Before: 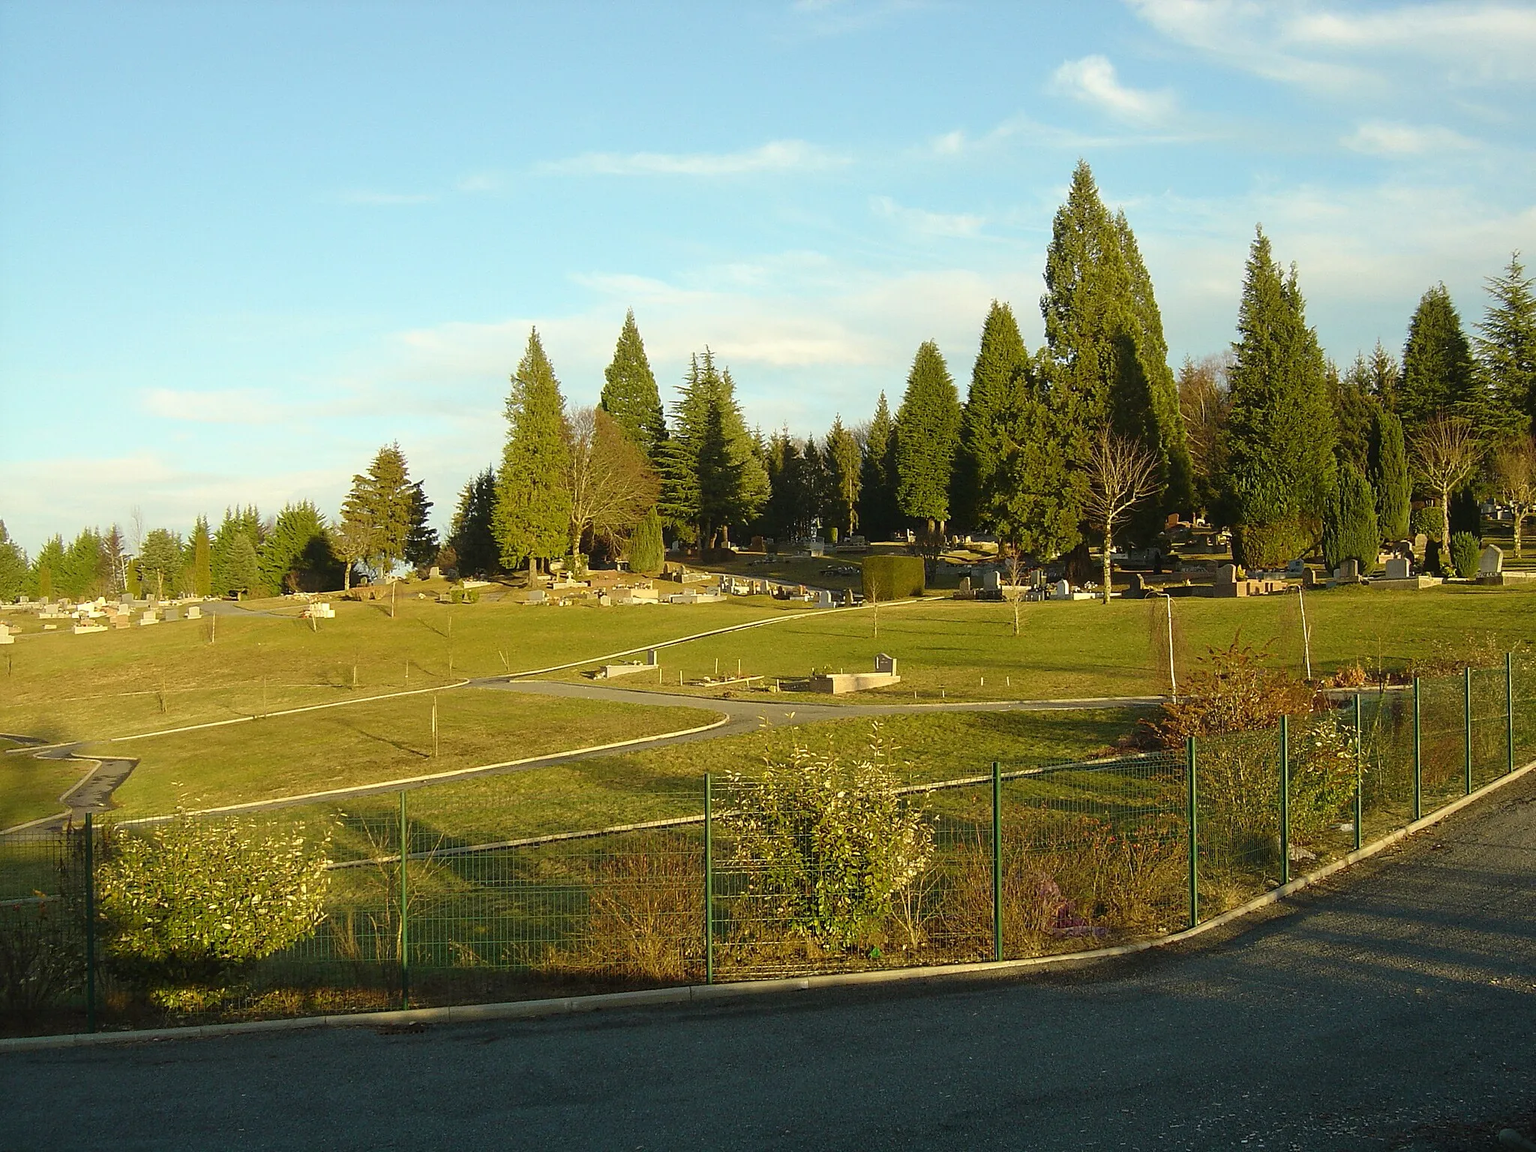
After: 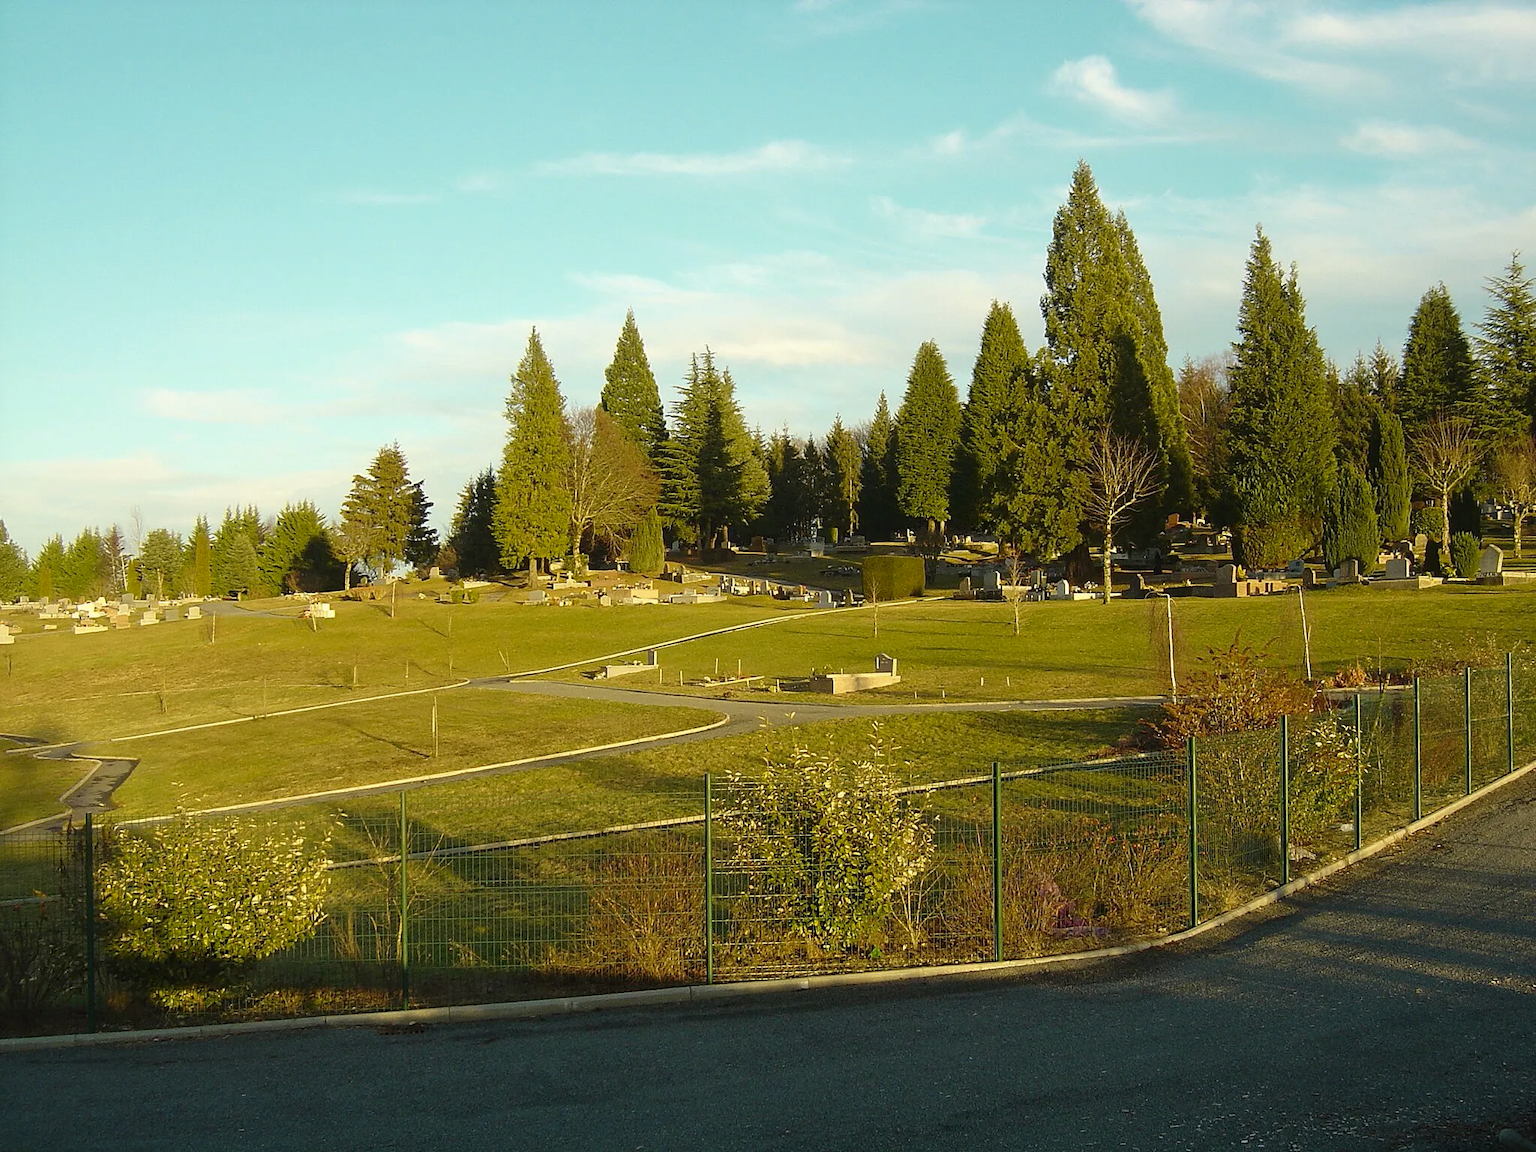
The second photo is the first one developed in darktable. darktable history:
color zones: curves: ch0 [(0.254, 0.492) (0.724, 0.62)]; ch1 [(0.25, 0.528) (0.719, 0.796)]; ch2 [(0, 0.472) (0.25, 0.5) (0.73, 0.184)]
